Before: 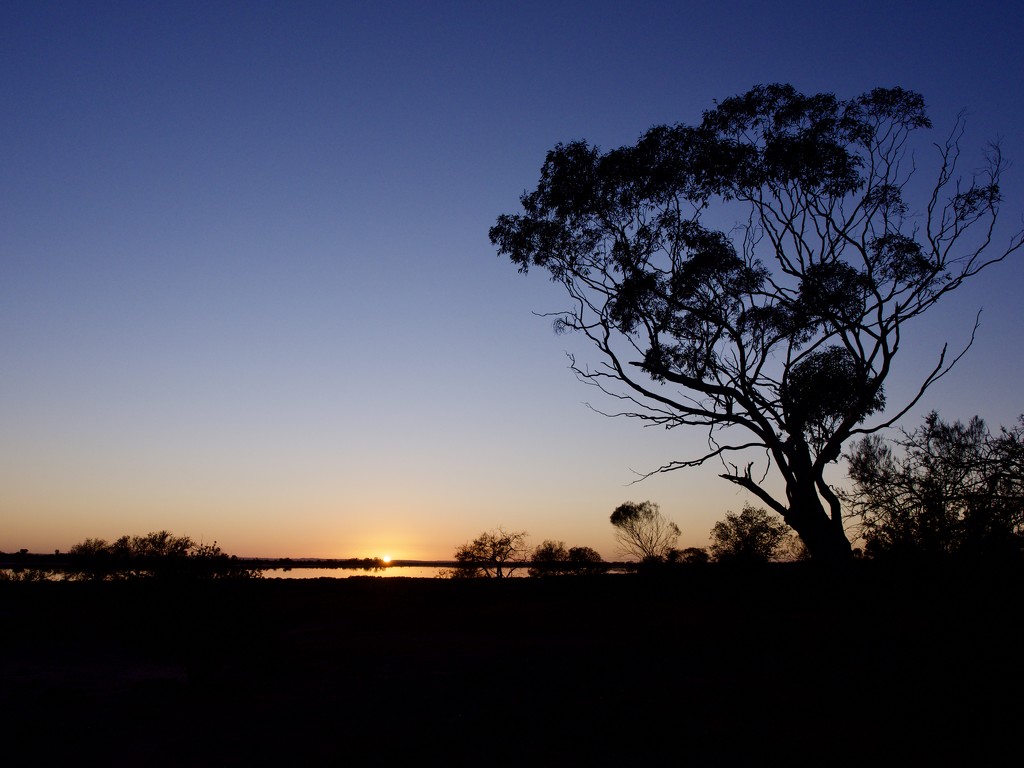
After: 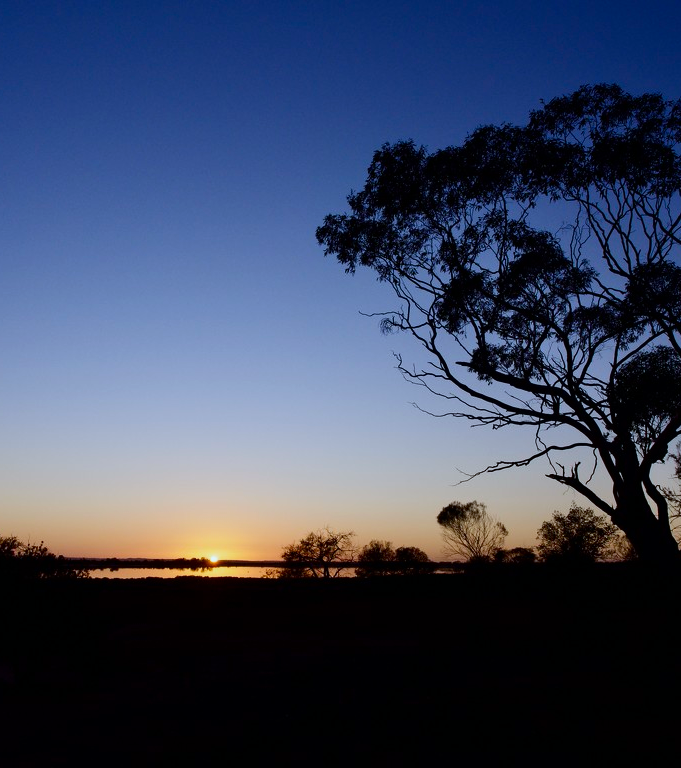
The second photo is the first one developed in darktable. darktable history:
exposure: exposure -0.242 EV, compensate highlight preservation false
white balance: red 0.967, blue 1.119, emerald 0.756
contrast brightness saturation: contrast 0.15, brightness -0.01, saturation 0.1
crop: left 16.899%, right 16.556%
color correction: highlights a* -4.73, highlights b* 5.06, saturation 0.97
